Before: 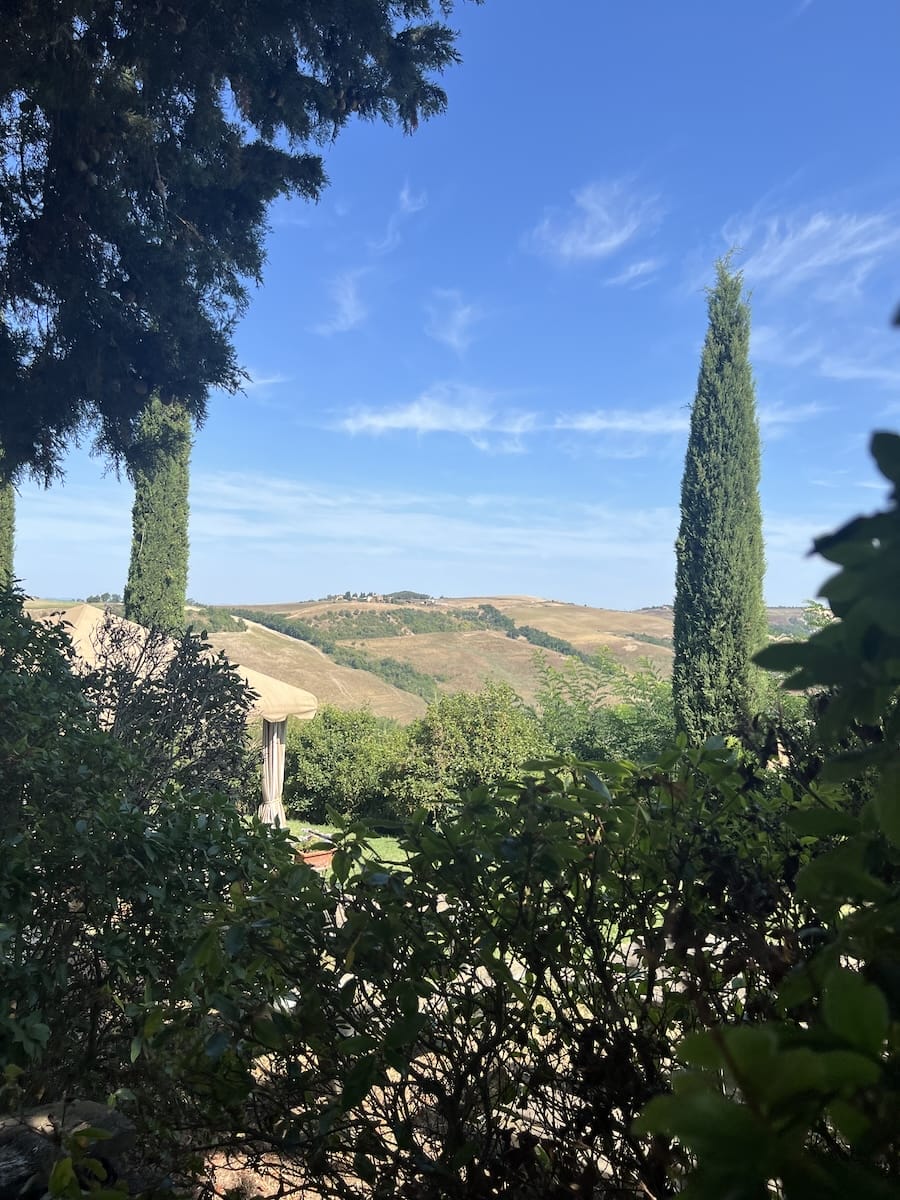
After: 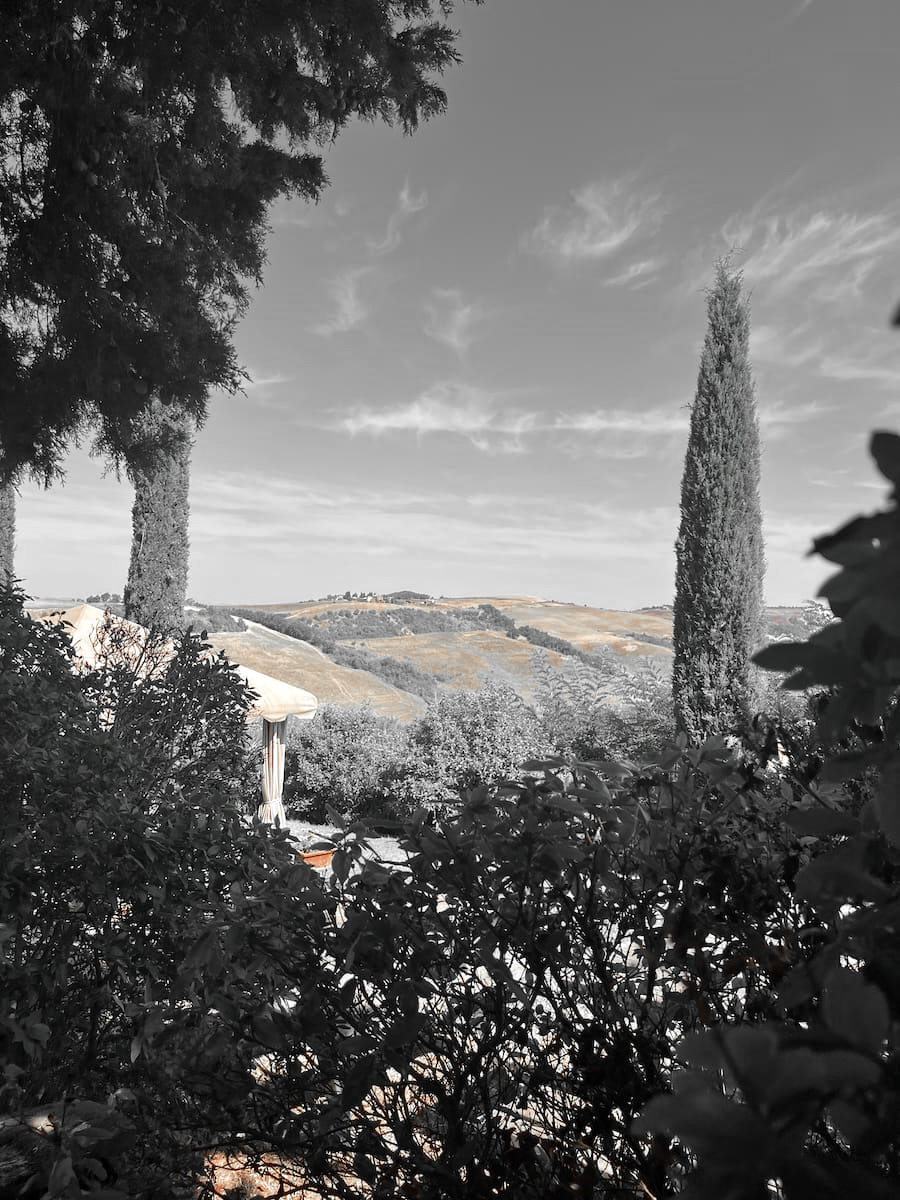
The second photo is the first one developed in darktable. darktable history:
color zones: curves: ch0 [(0, 0.497) (0.096, 0.361) (0.221, 0.538) (0.429, 0.5) (0.571, 0.5) (0.714, 0.5) (0.857, 0.5) (1, 0.497)]; ch1 [(0, 0.5) (0.143, 0.5) (0.257, -0.002) (0.429, 0.04) (0.571, -0.001) (0.714, -0.015) (0.857, 0.024) (1, 0.5)]
haze removal: compatibility mode true, adaptive false
